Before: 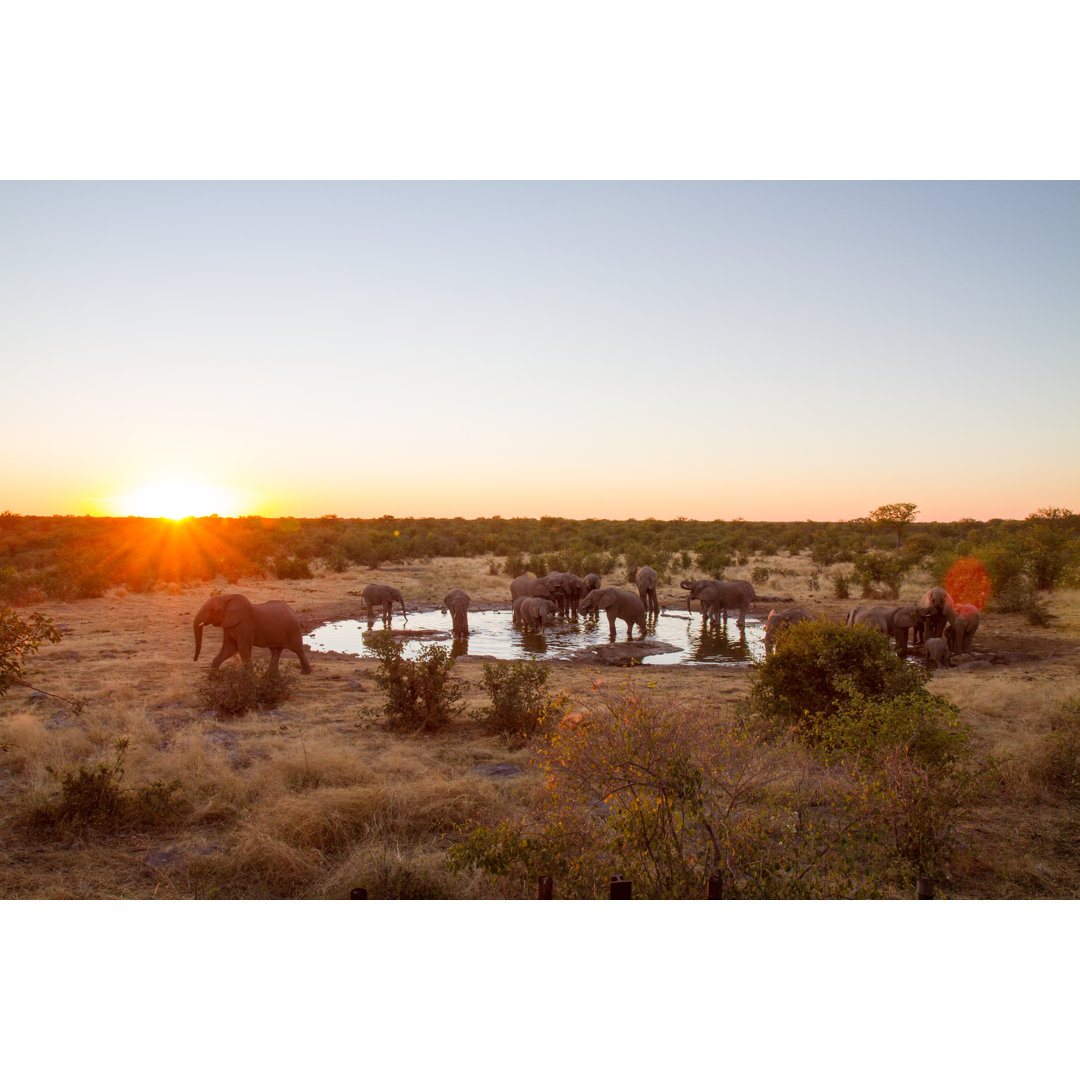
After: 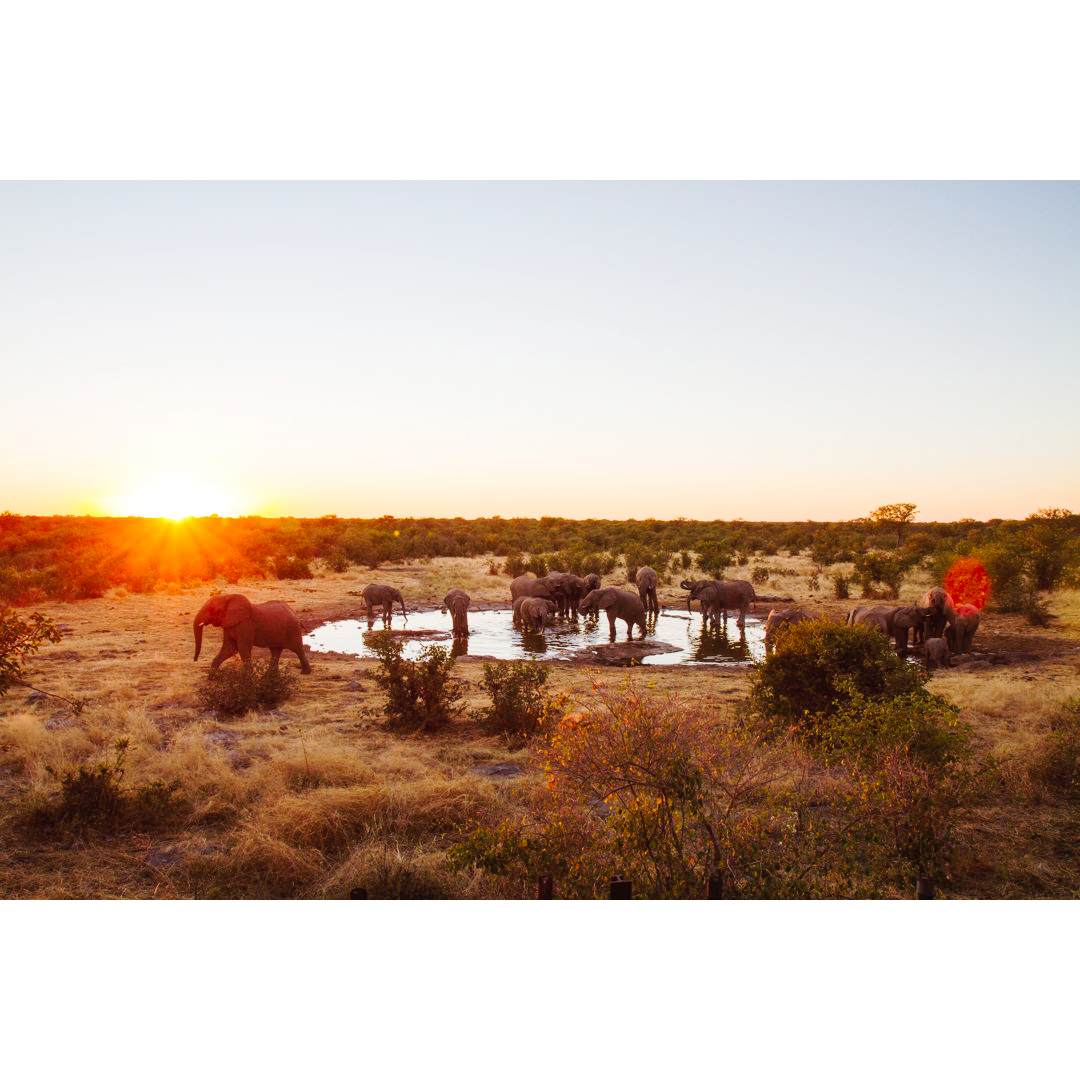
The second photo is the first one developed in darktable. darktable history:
tone curve: curves: ch0 [(0, 0.023) (0.103, 0.087) (0.295, 0.297) (0.445, 0.531) (0.553, 0.665) (0.735, 0.843) (0.994, 1)]; ch1 [(0, 0) (0.427, 0.346) (0.456, 0.426) (0.484, 0.494) (0.509, 0.505) (0.535, 0.56) (0.581, 0.632) (0.646, 0.715) (1, 1)]; ch2 [(0, 0) (0.369, 0.388) (0.449, 0.431) (0.501, 0.495) (0.533, 0.518) (0.572, 0.612) (0.677, 0.752) (1, 1)], preserve colors none
